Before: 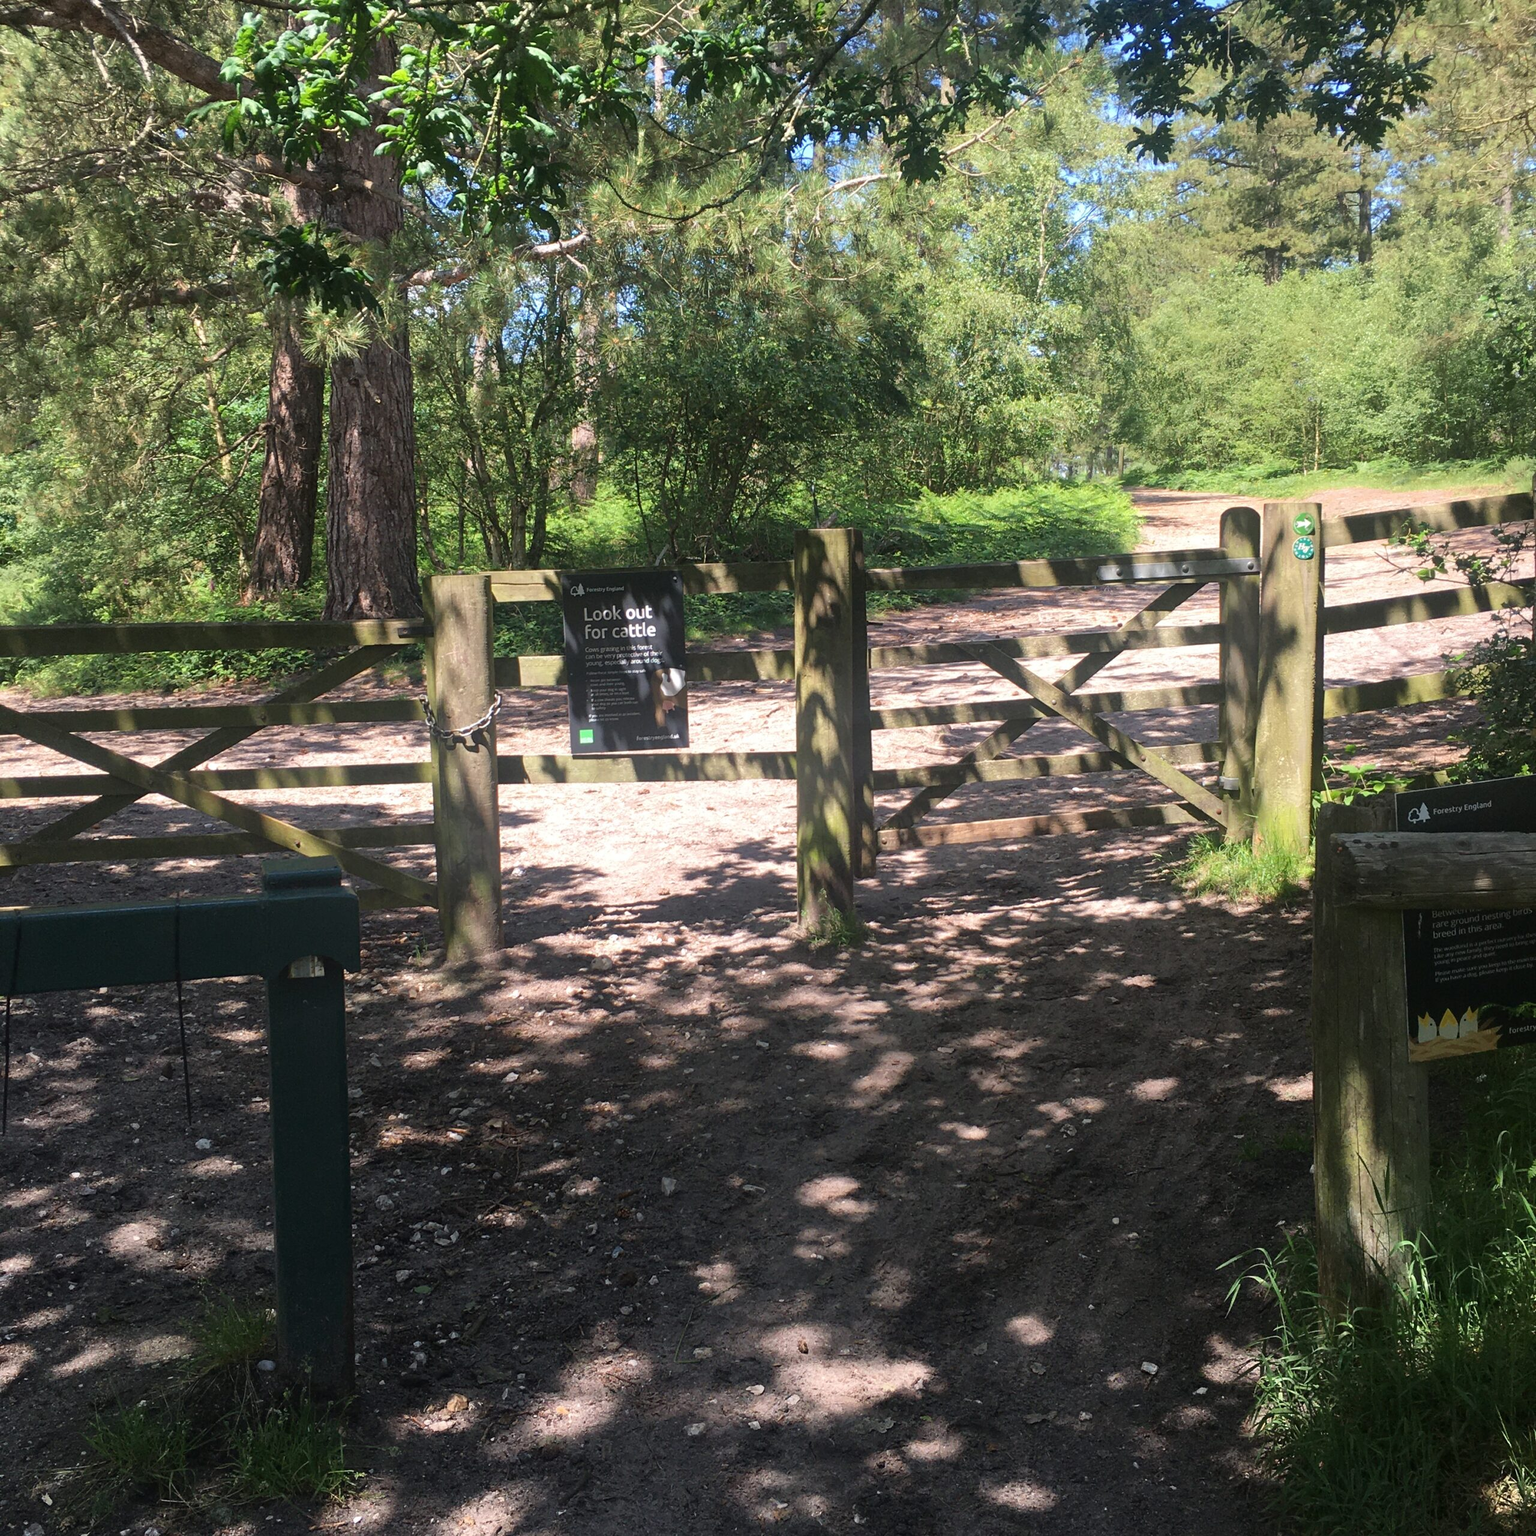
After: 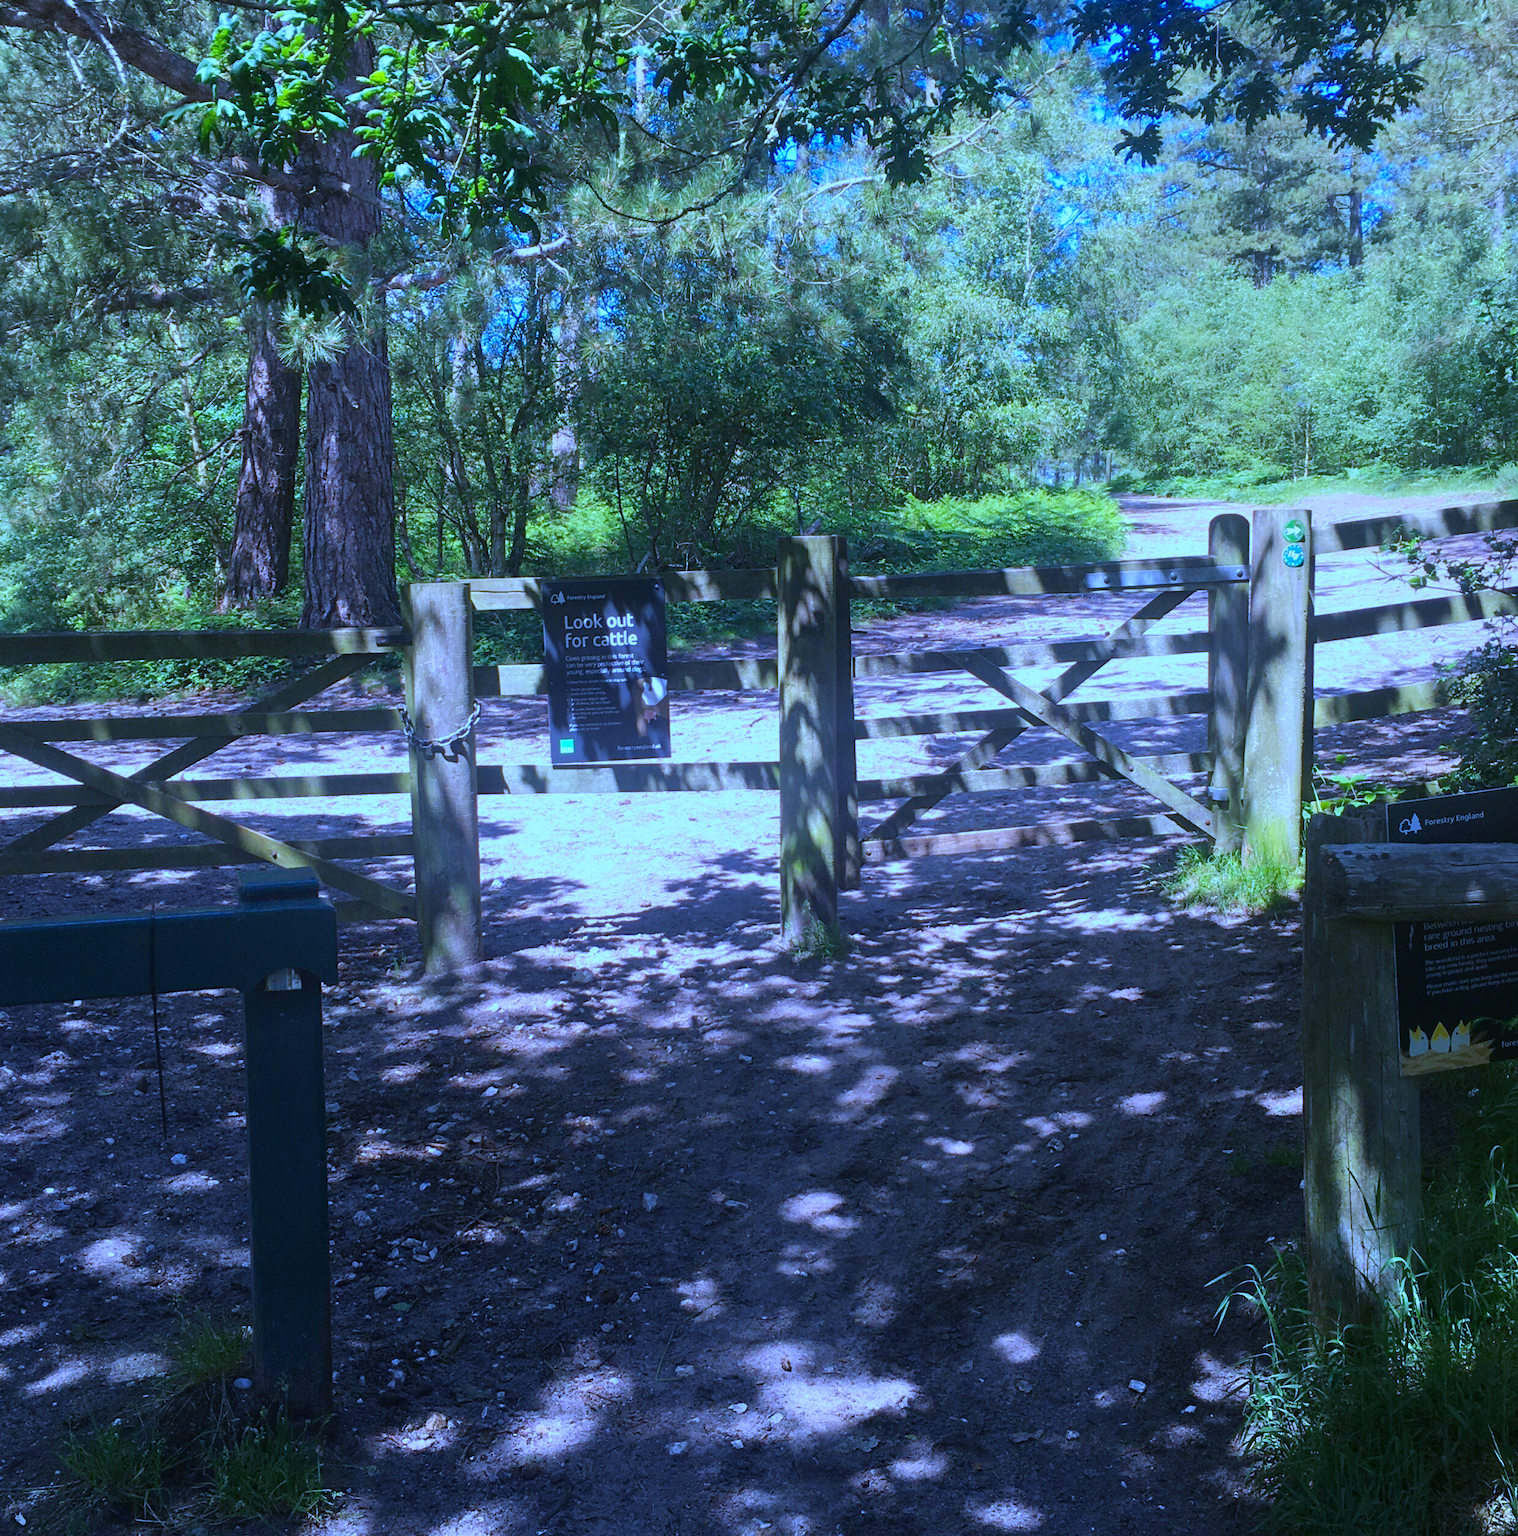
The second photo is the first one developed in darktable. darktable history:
color balance rgb: perceptual saturation grading › global saturation 30%
white balance: red 0.766, blue 1.537
crop and rotate: left 1.774%, right 0.633%, bottom 1.28%
rotate and perspective: automatic cropping off
